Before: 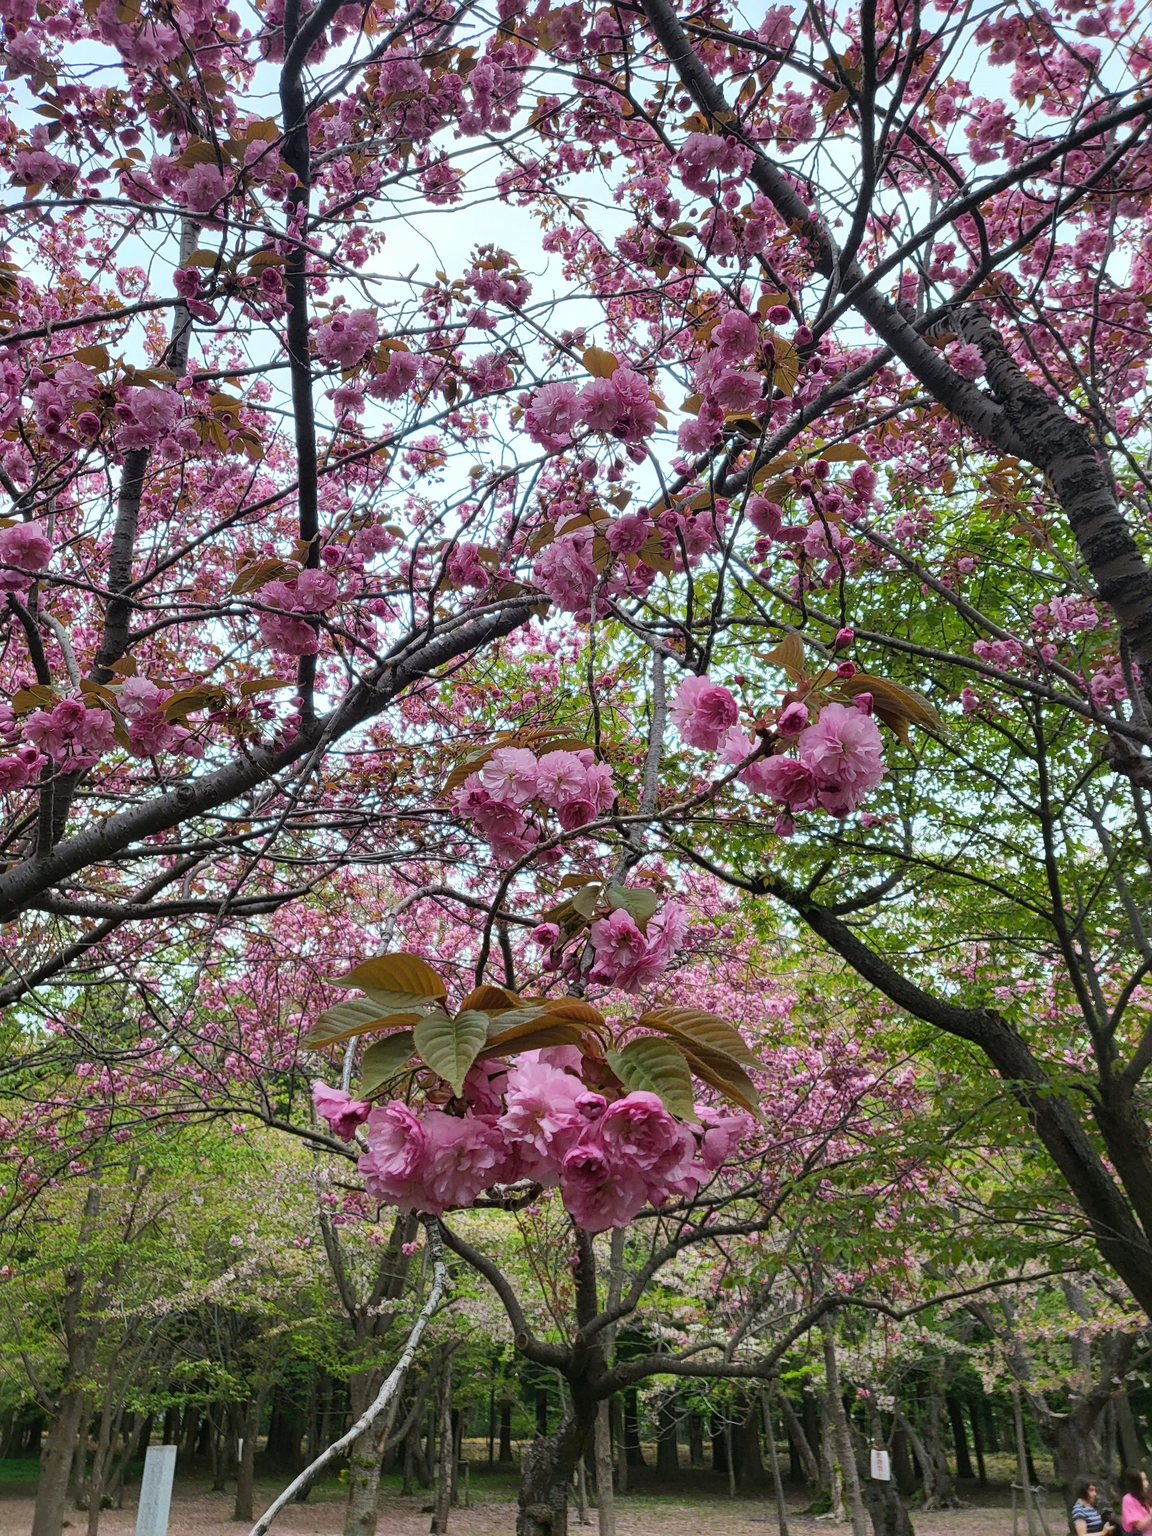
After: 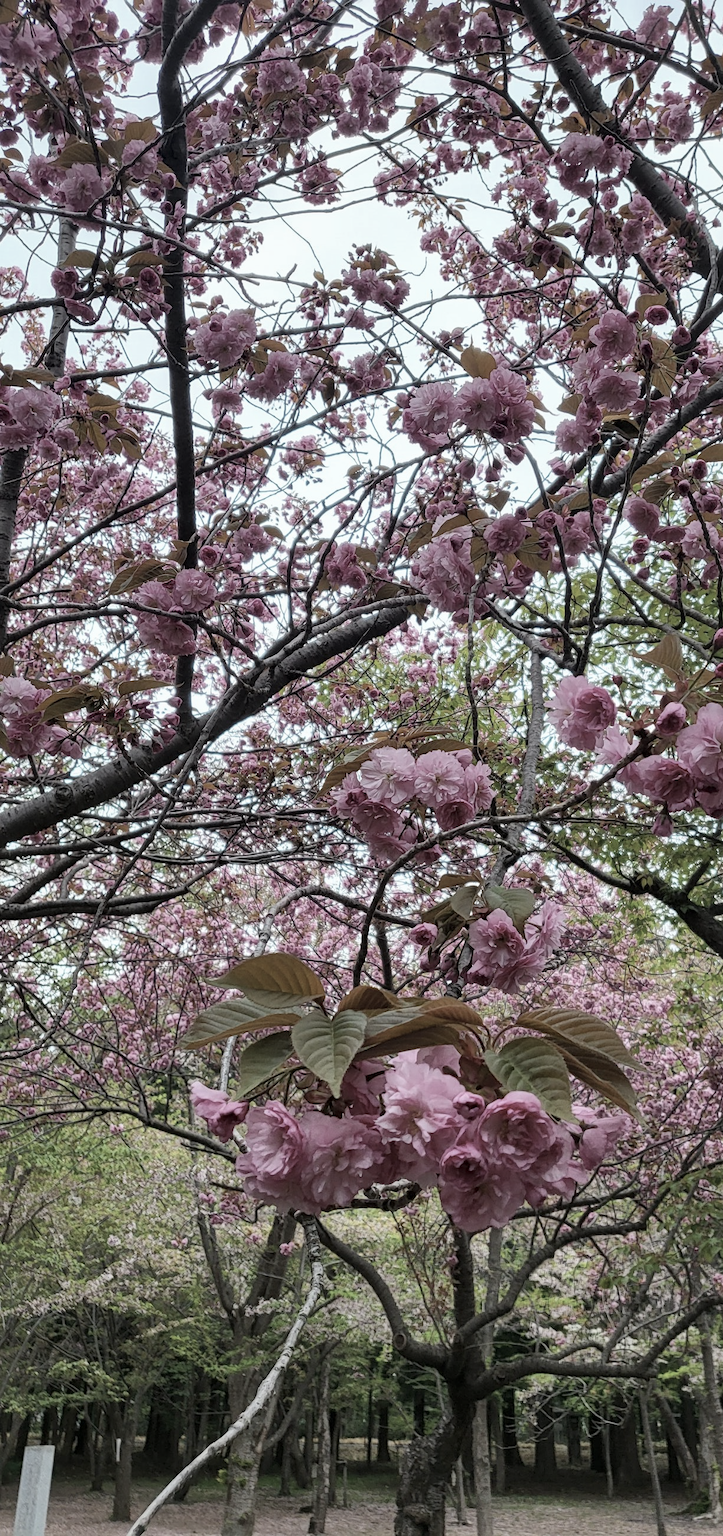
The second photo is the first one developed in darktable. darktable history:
local contrast: mode bilateral grid, contrast 20, coarseness 50, detail 120%, midtone range 0.2
crop: left 10.644%, right 26.528%
color correction: saturation 0.5
exposure: exposure -0.05 EV
